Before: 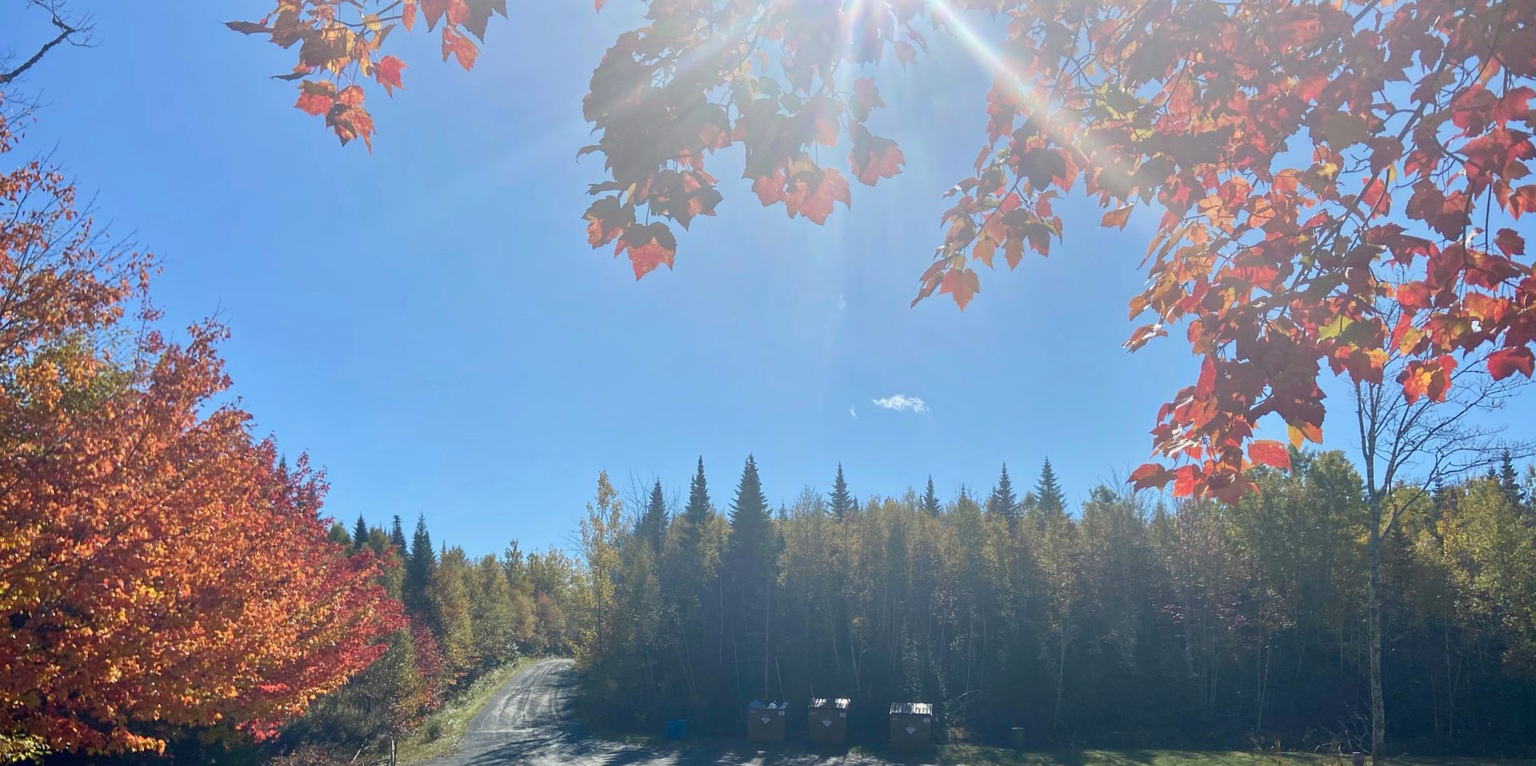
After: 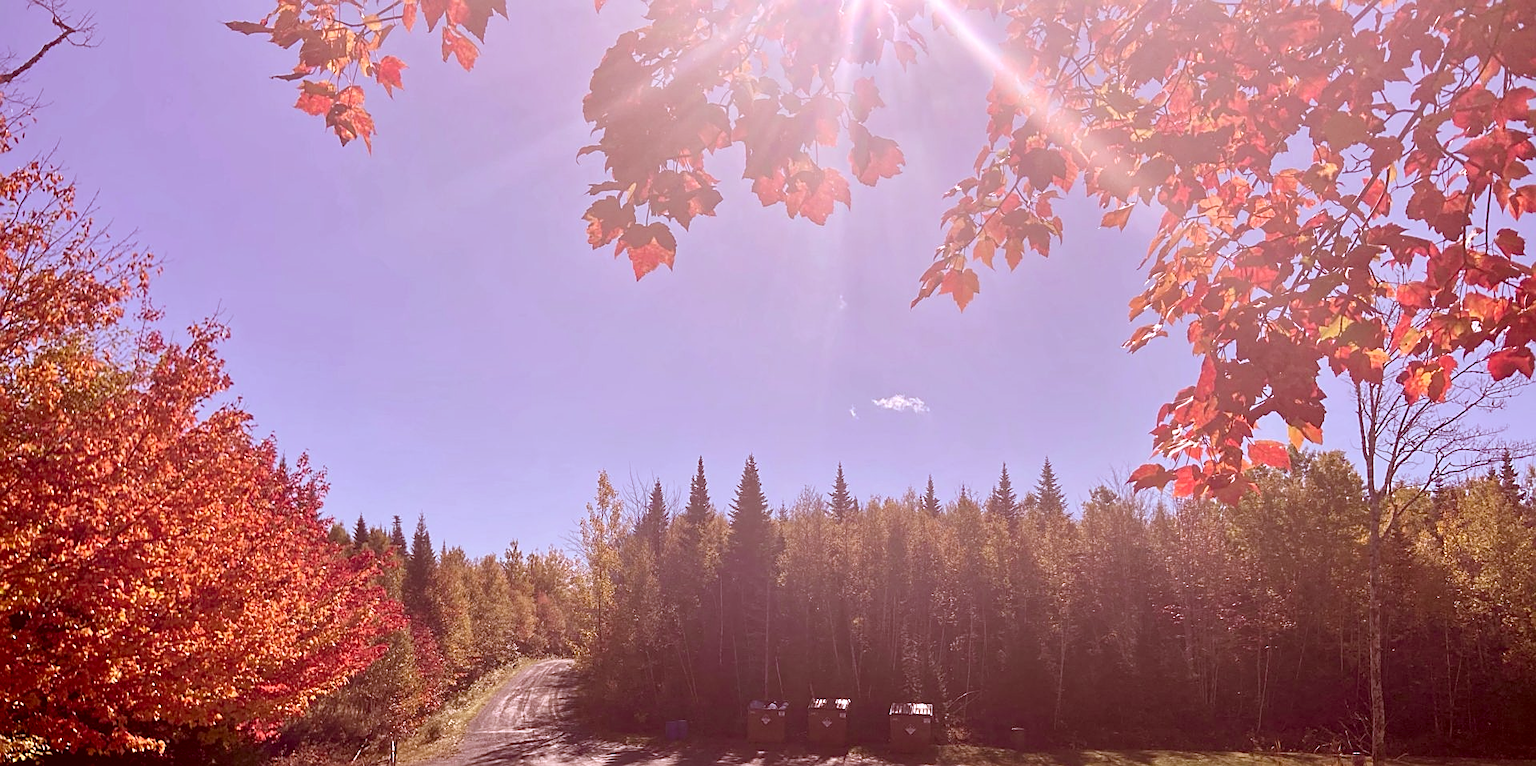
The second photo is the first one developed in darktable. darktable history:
exposure: black level correction 0.007, exposure 0.093 EV, compensate highlight preservation false
color correction: highlights a* 9.03, highlights b* 8.71, shadows a* 40, shadows b* 40, saturation 0.8
white balance: red 1.066, blue 1.119
sharpen: on, module defaults
